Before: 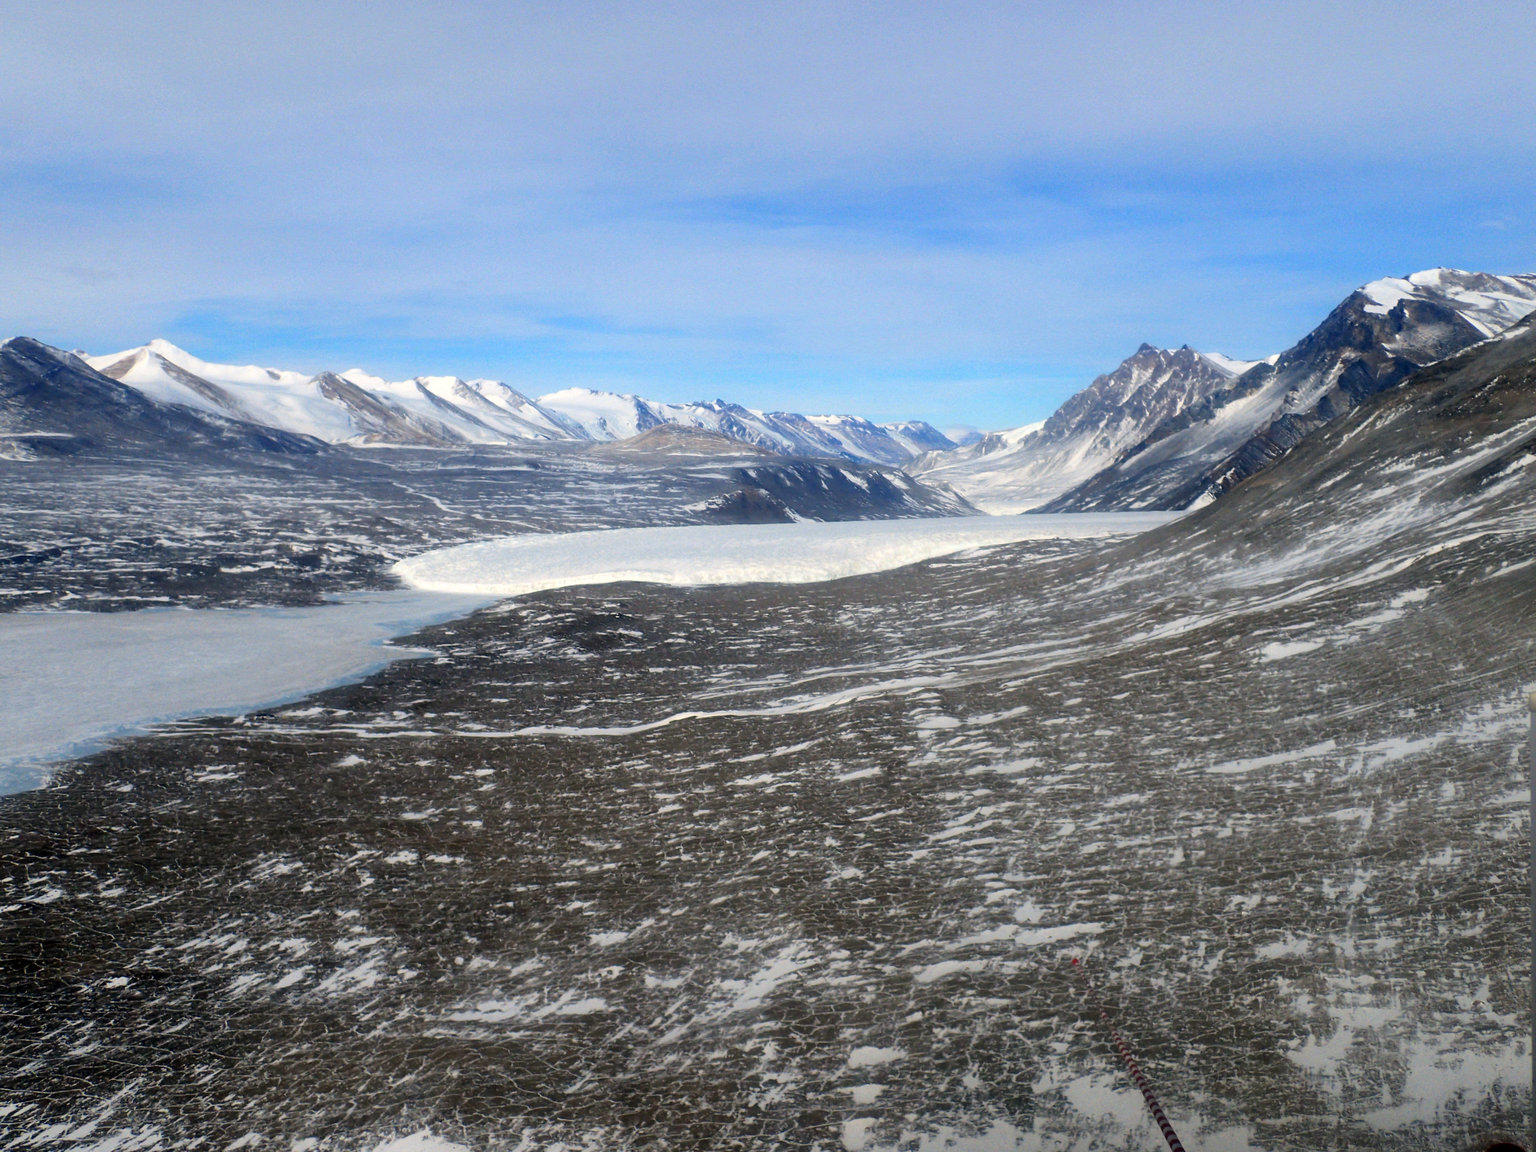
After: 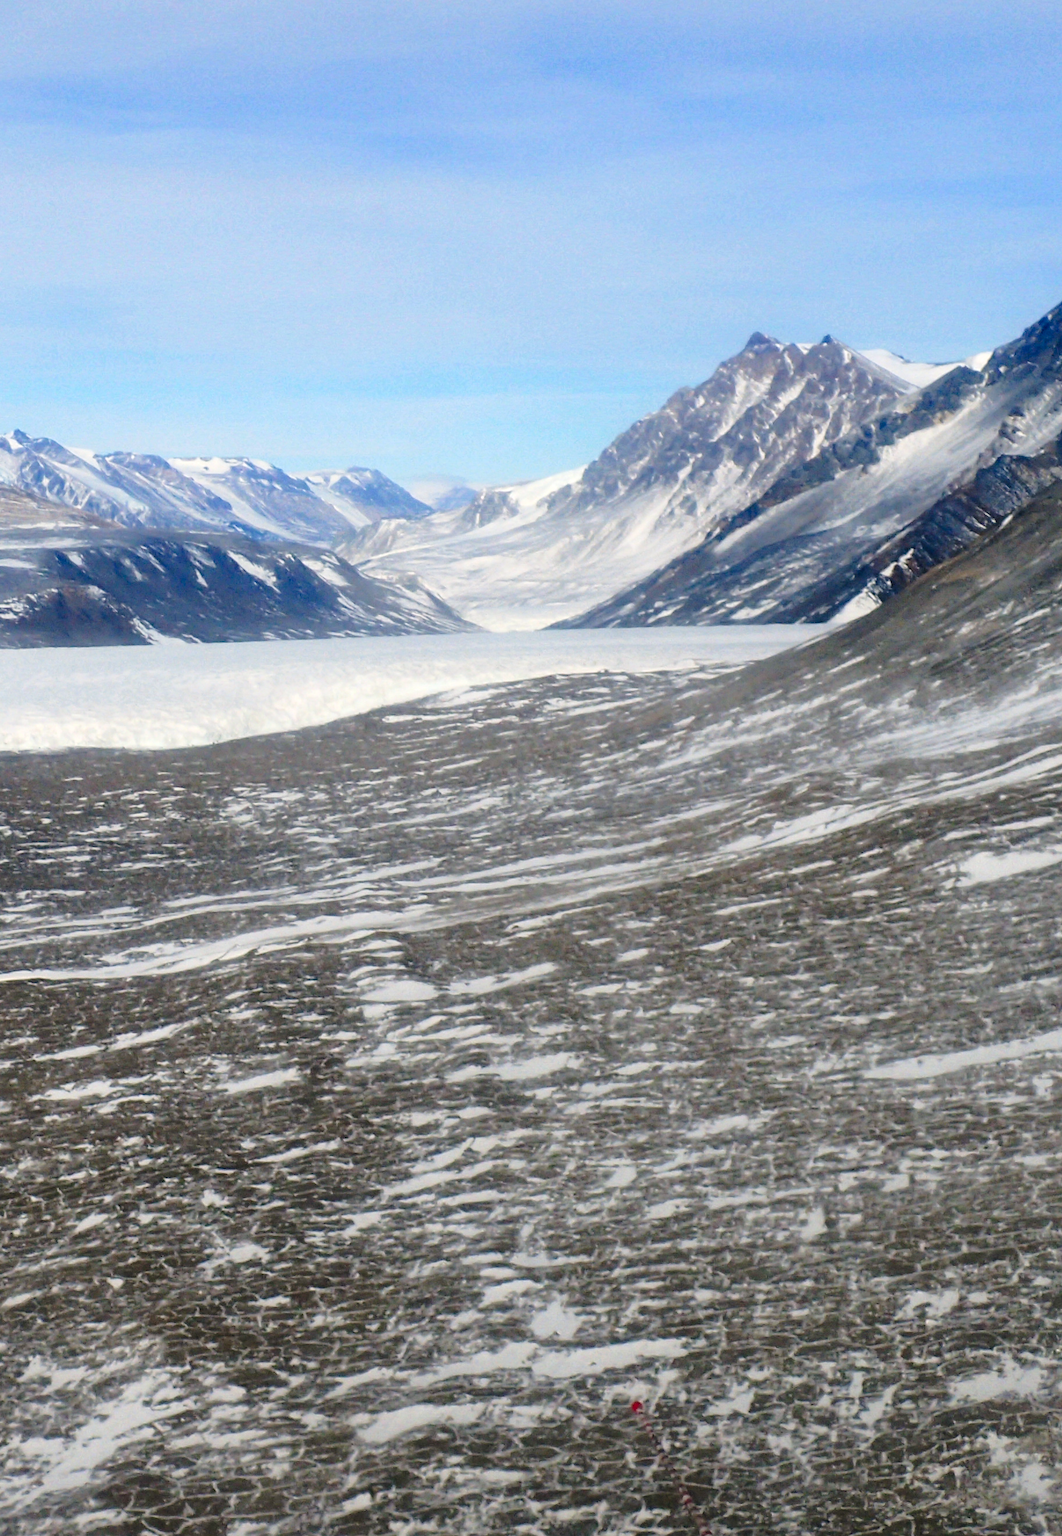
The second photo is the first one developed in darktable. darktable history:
tone curve: curves: ch0 [(0, 0) (0.003, 0.015) (0.011, 0.019) (0.025, 0.026) (0.044, 0.041) (0.069, 0.057) (0.1, 0.085) (0.136, 0.116) (0.177, 0.158) (0.224, 0.215) (0.277, 0.286) (0.335, 0.367) (0.399, 0.452) (0.468, 0.534) (0.543, 0.612) (0.623, 0.698) (0.709, 0.775) (0.801, 0.858) (0.898, 0.928) (1, 1)], preserve colors none
crop: left 46.144%, top 13.188%, right 14.025%, bottom 9.994%
